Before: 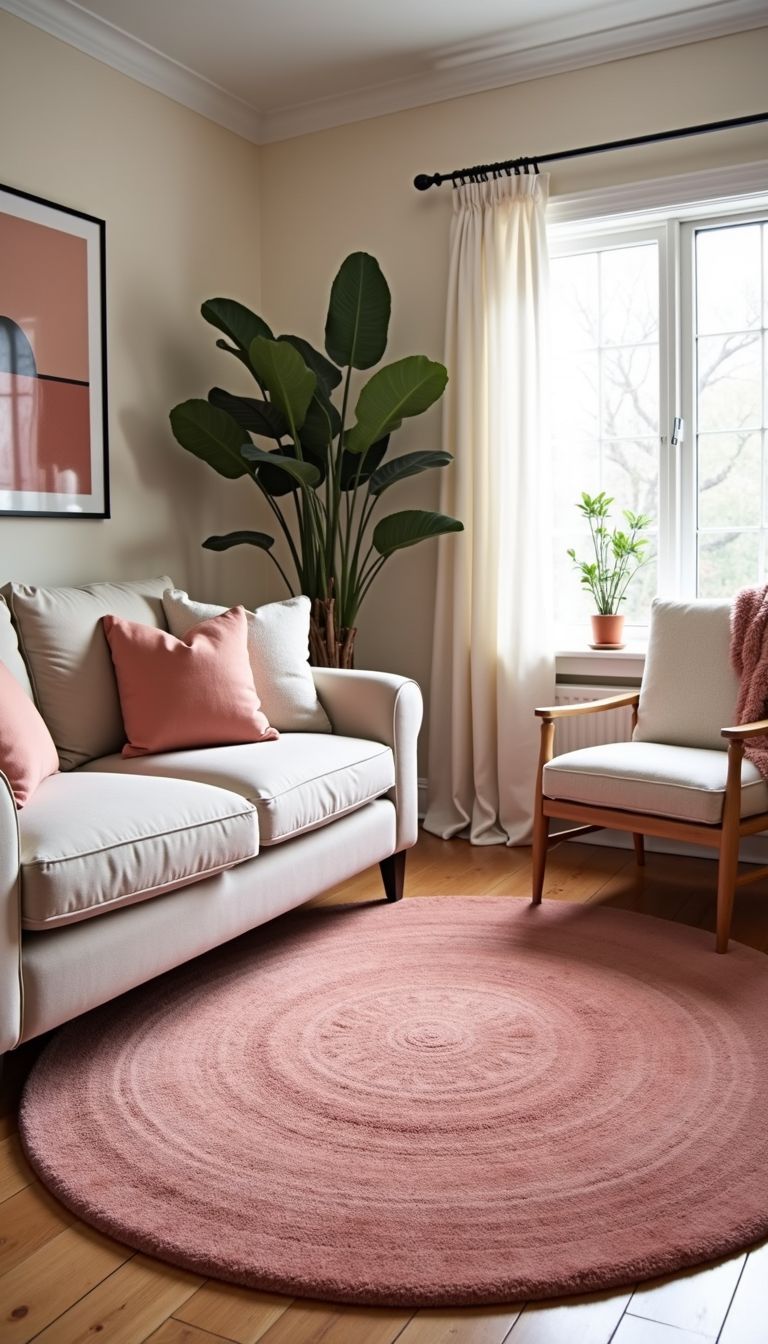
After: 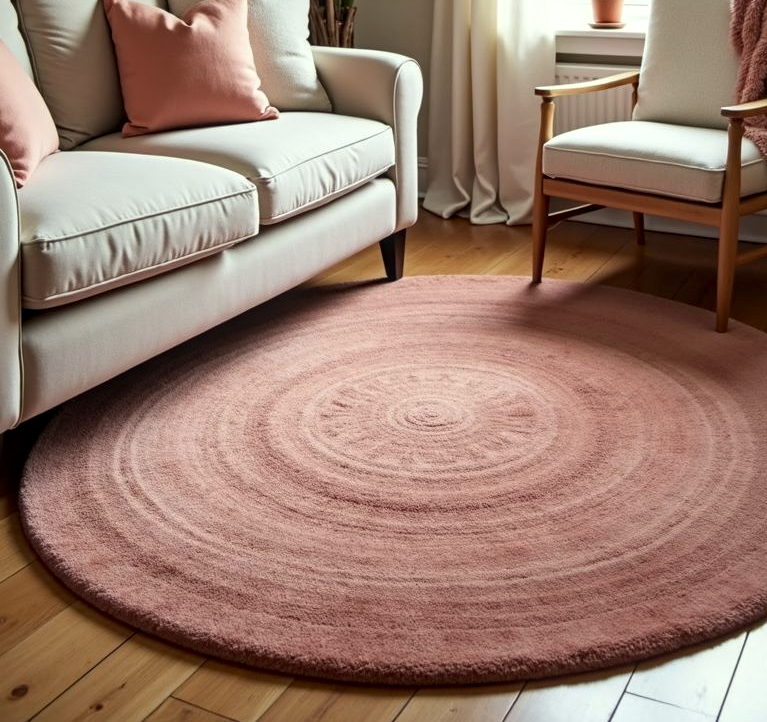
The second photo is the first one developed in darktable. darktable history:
rotate and perspective: crop left 0, crop top 0
local contrast: on, module defaults
crop and rotate: top 46.237%
color correction: highlights a* -4.73, highlights b* 5.06, saturation 0.97
